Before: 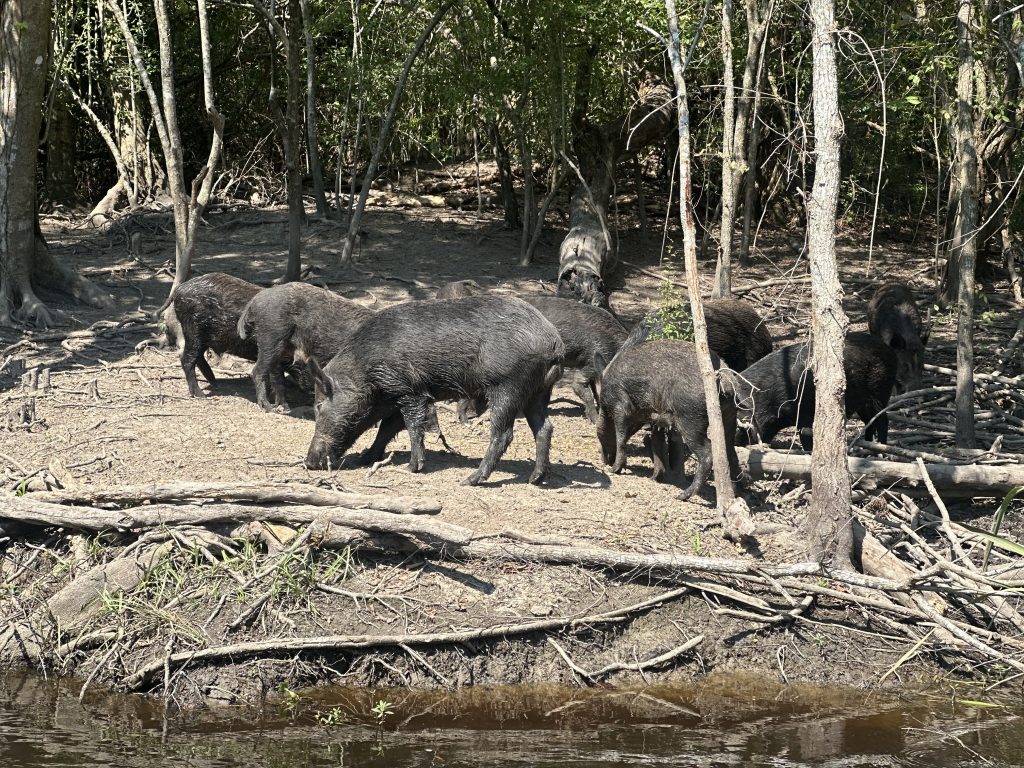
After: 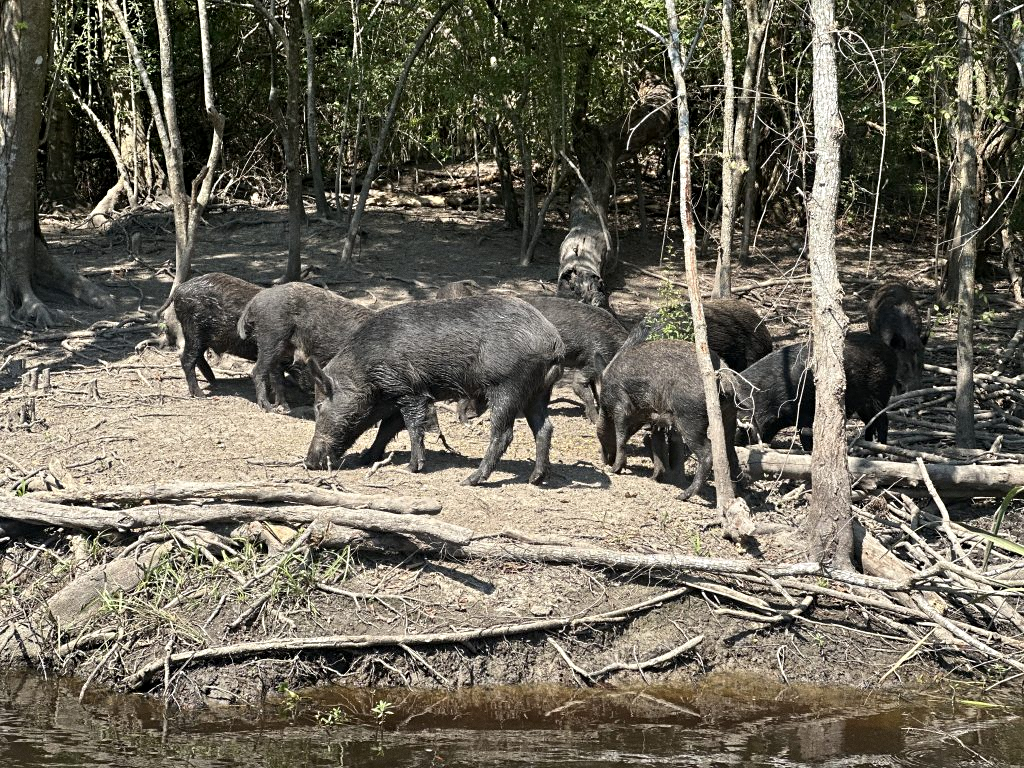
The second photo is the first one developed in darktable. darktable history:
contrast equalizer: y [[0.5, 0.504, 0.515, 0.527, 0.535, 0.534], [0.5 ×6], [0.491, 0.387, 0.179, 0.068, 0.068, 0.068], [0 ×5, 0.023], [0 ×6]]
grain: on, module defaults
